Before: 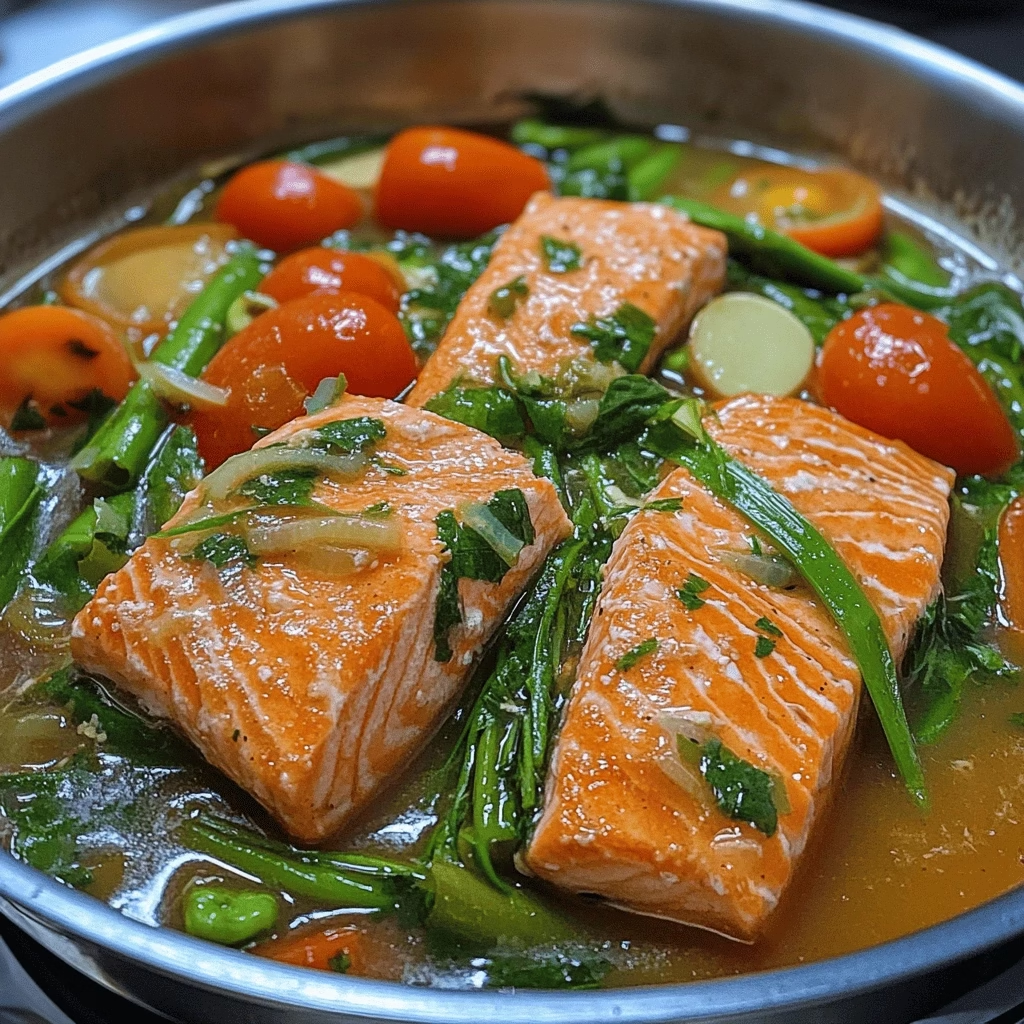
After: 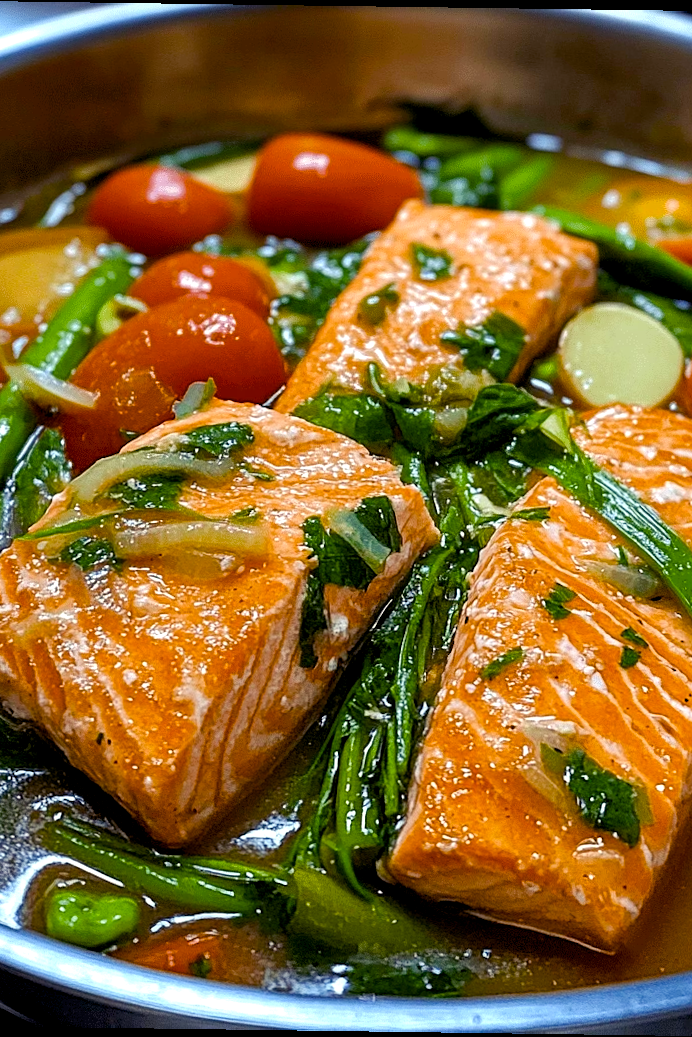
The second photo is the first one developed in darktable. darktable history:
color balance rgb: shadows lift › luminance -21.66%, shadows lift › chroma 6.57%, shadows lift › hue 270°, power › chroma 0.68%, power › hue 60°, highlights gain › luminance 6.08%, highlights gain › chroma 1.33%, highlights gain › hue 90°, global offset › luminance -0.87%, perceptual saturation grading › global saturation 26.86%, perceptual saturation grading › highlights -28.39%, perceptual saturation grading › mid-tones 15.22%, perceptual saturation grading › shadows 33.98%, perceptual brilliance grading › highlights 10%, perceptual brilliance grading › mid-tones 5%
rotate and perspective: rotation 0.8°, automatic cropping off
crop and rotate: left 13.537%, right 19.796%
tone curve: color space Lab, linked channels, preserve colors none
